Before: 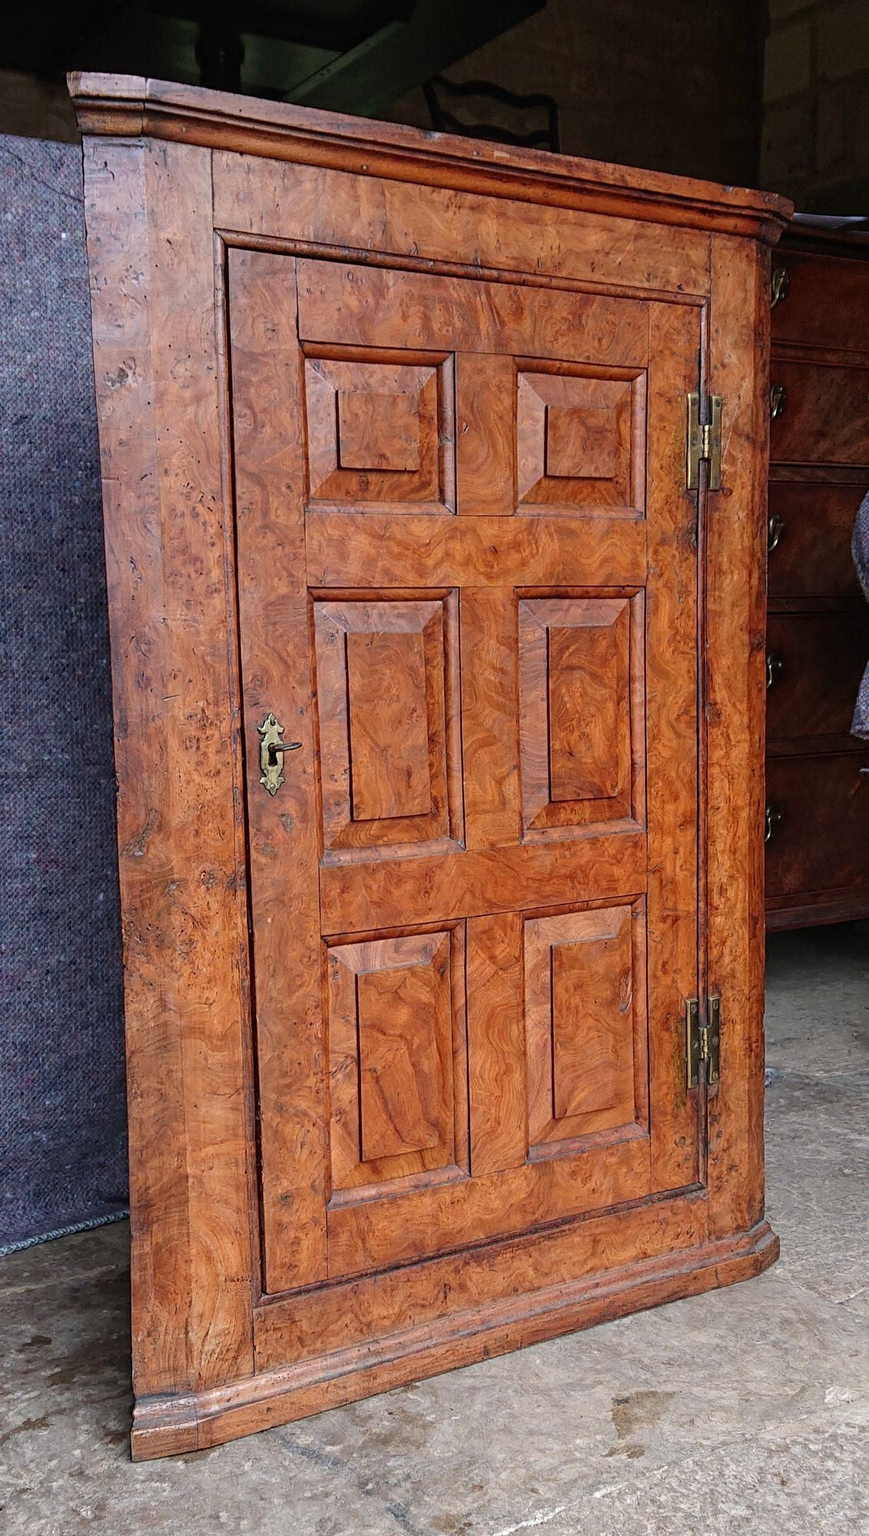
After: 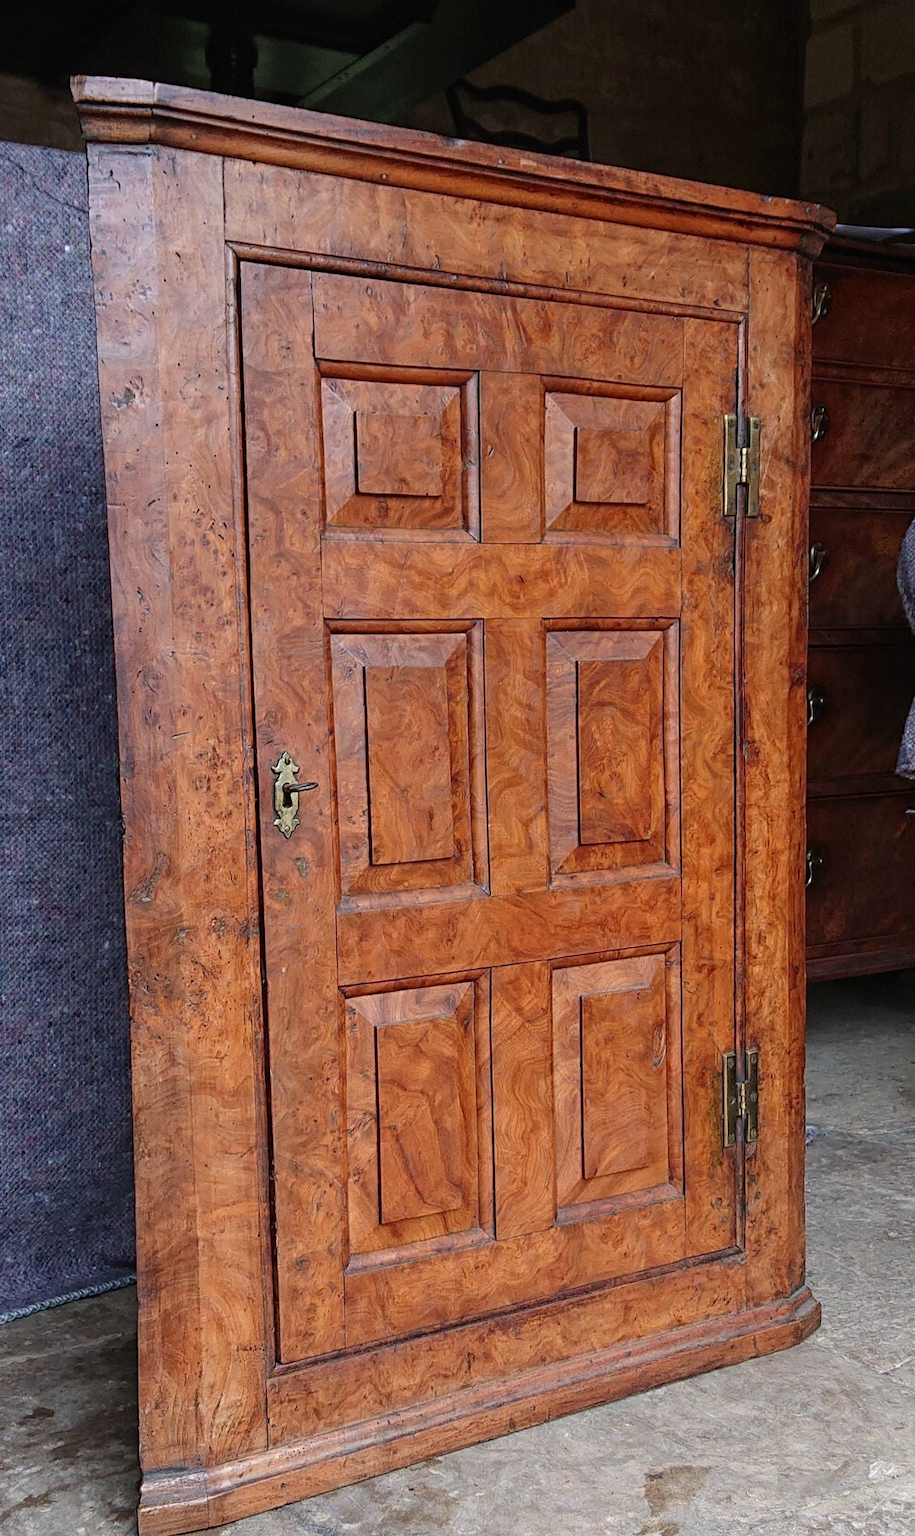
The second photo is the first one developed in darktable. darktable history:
white balance: red 0.986, blue 1.01
crop and rotate: top 0%, bottom 5.097%
